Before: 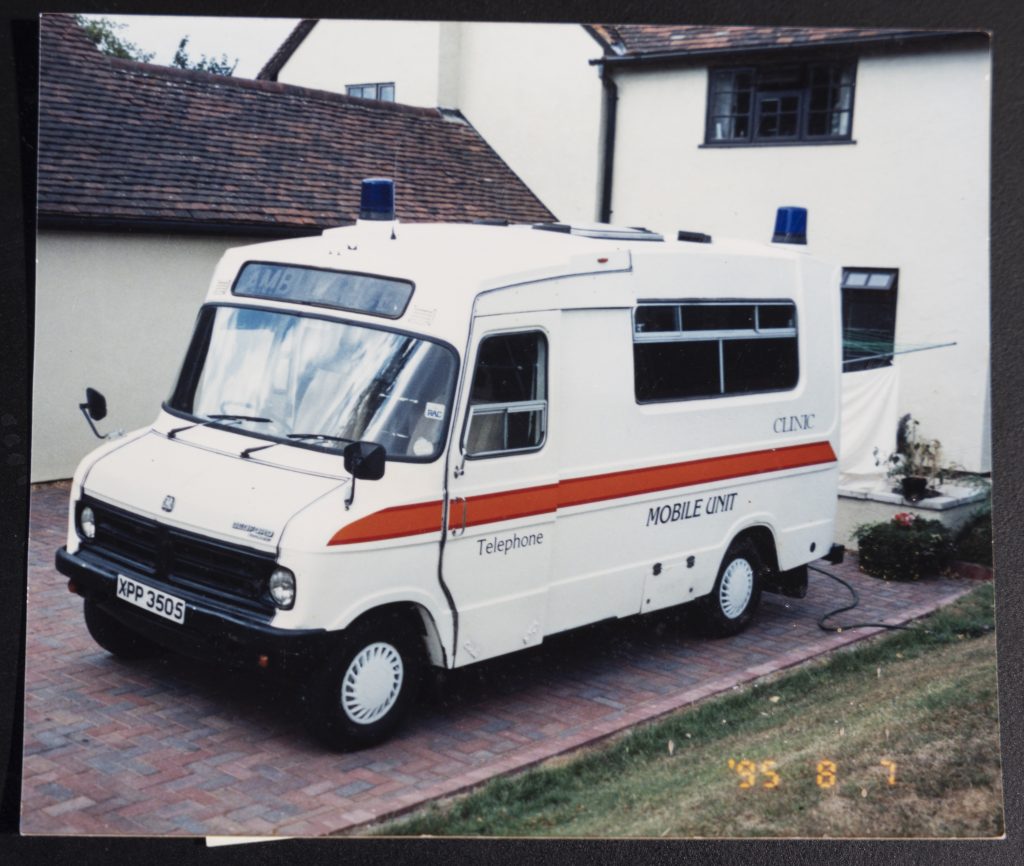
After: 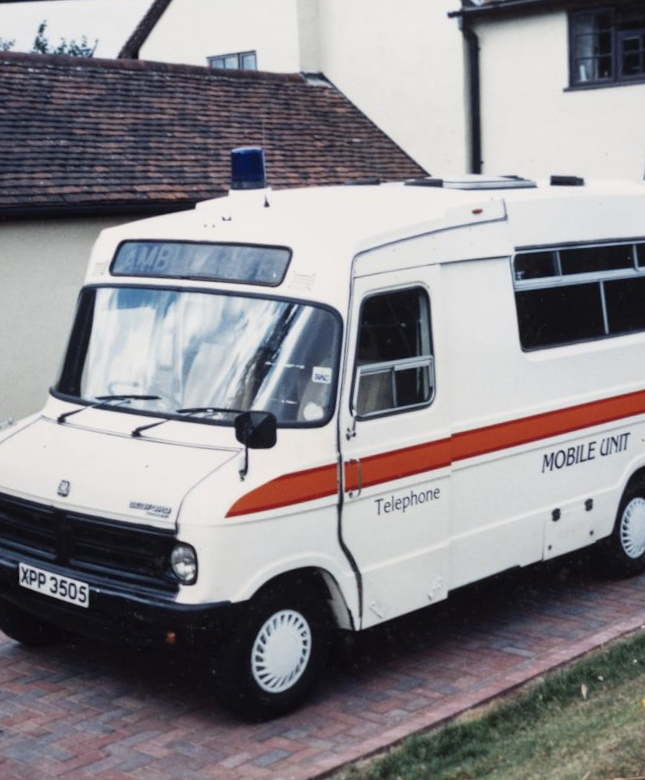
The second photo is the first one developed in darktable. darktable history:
rotate and perspective: rotation -4.57°, crop left 0.054, crop right 0.944, crop top 0.087, crop bottom 0.914
local contrast: mode bilateral grid, contrast 20, coarseness 50, detail 120%, midtone range 0.2
contrast brightness saturation: contrast 0.07
crop and rotate: left 8.786%, right 24.548%
